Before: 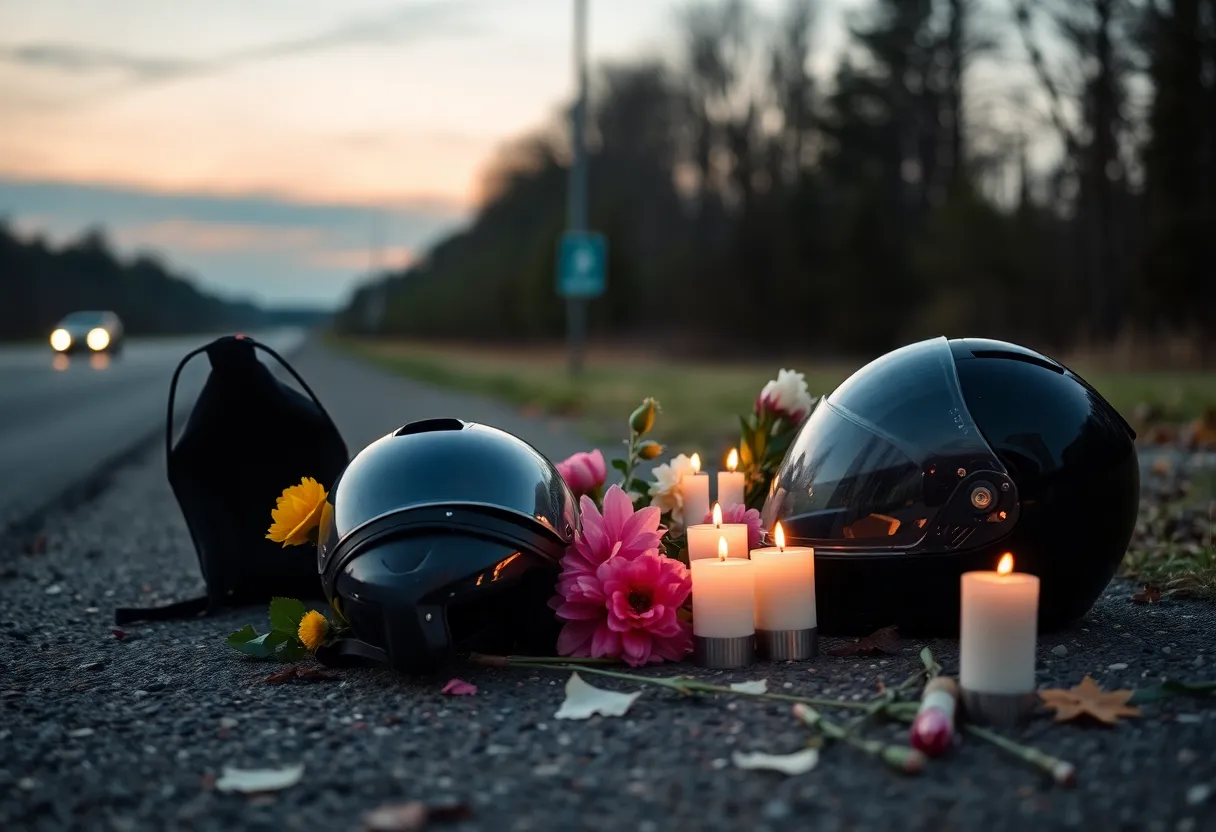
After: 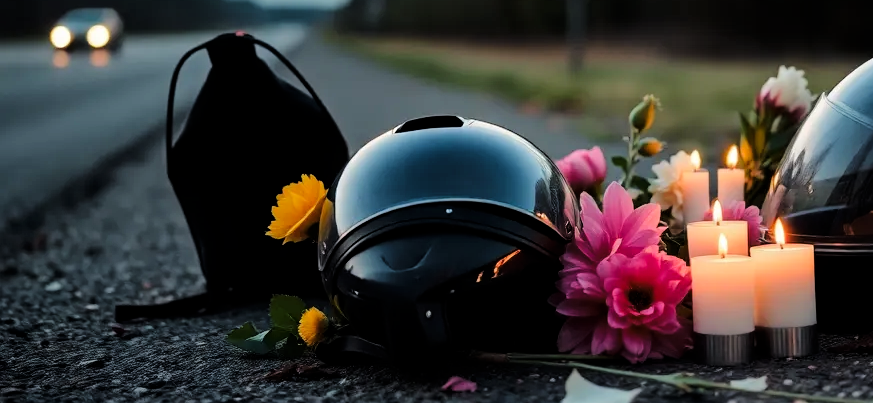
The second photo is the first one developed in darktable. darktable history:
tone curve: curves: ch0 [(0, 0) (0.004, 0) (0.133, 0.076) (0.325, 0.362) (0.879, 0.885) (1, 1)], color space Lab, linked channels, preserve colors none
crop: top 36.494%, right 28.156%, bottom 15.024%
